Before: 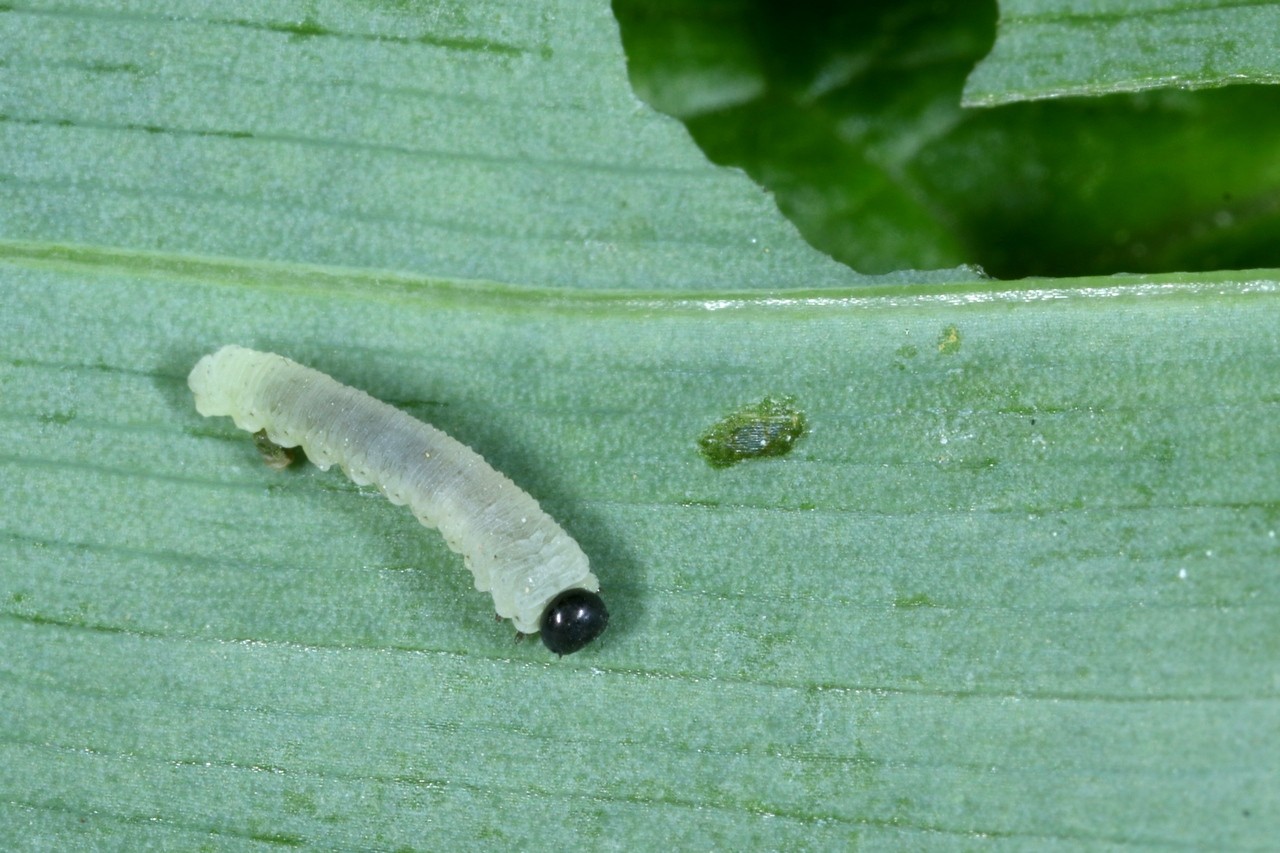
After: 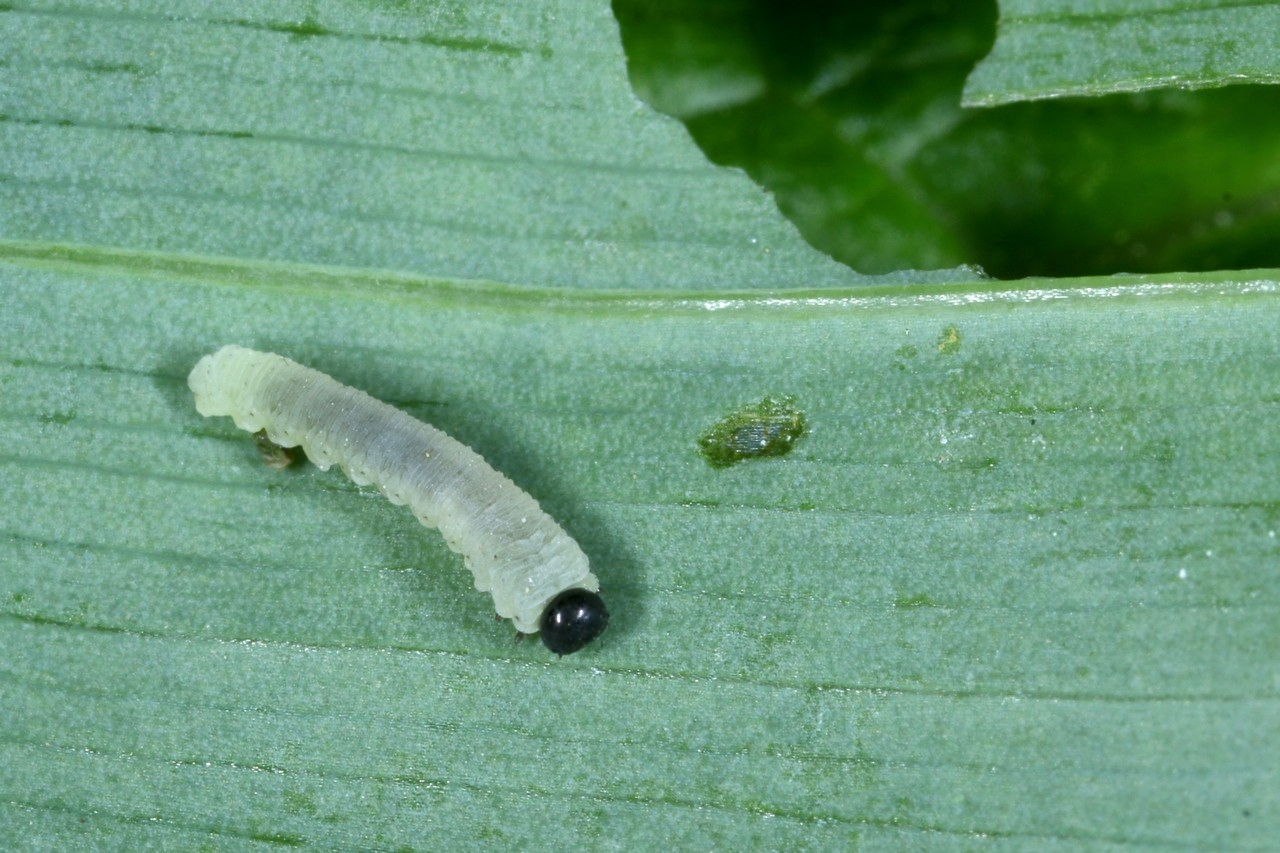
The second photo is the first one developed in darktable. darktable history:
color balance rgb: perceptual saturation grading › global saturation -0.081%
shadows and highlights: radius 336.71, shadows 29.02, soften with gaussian
